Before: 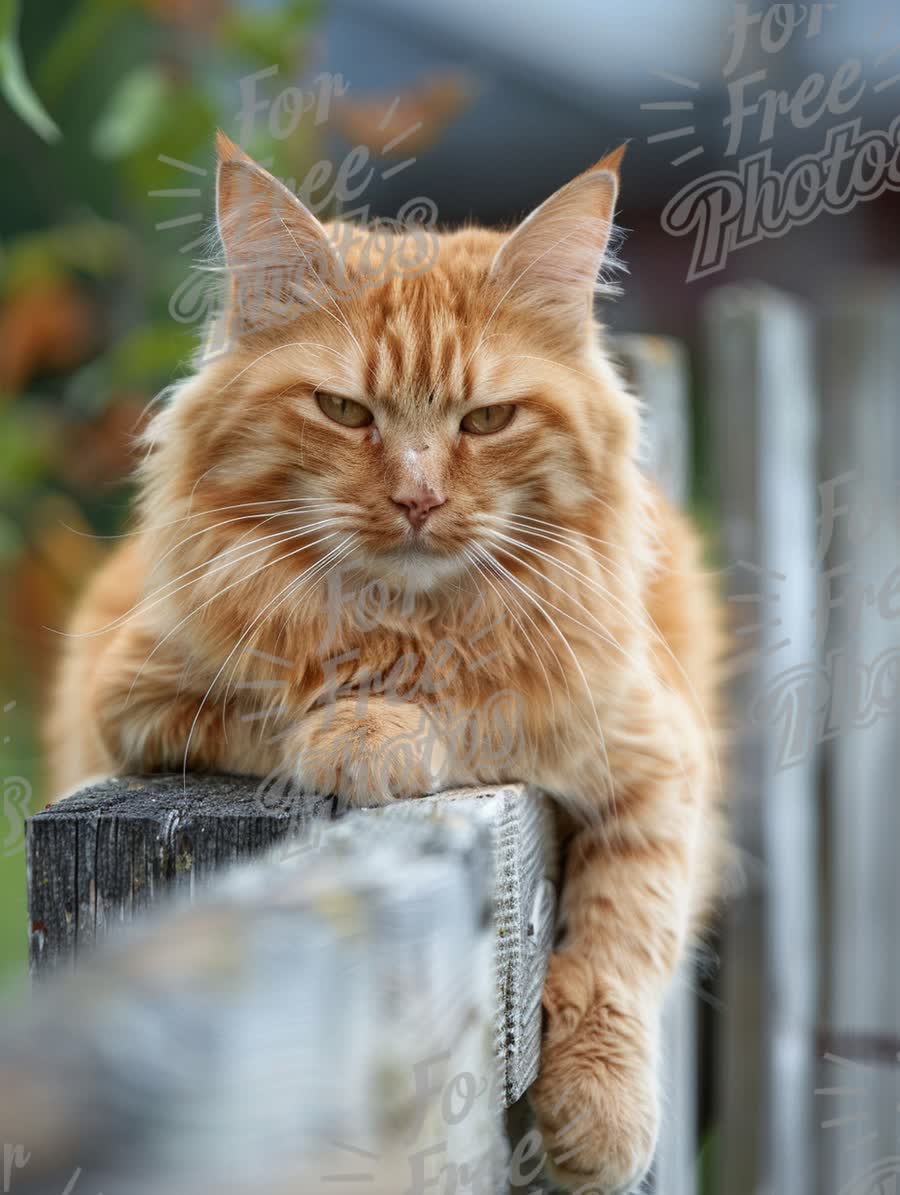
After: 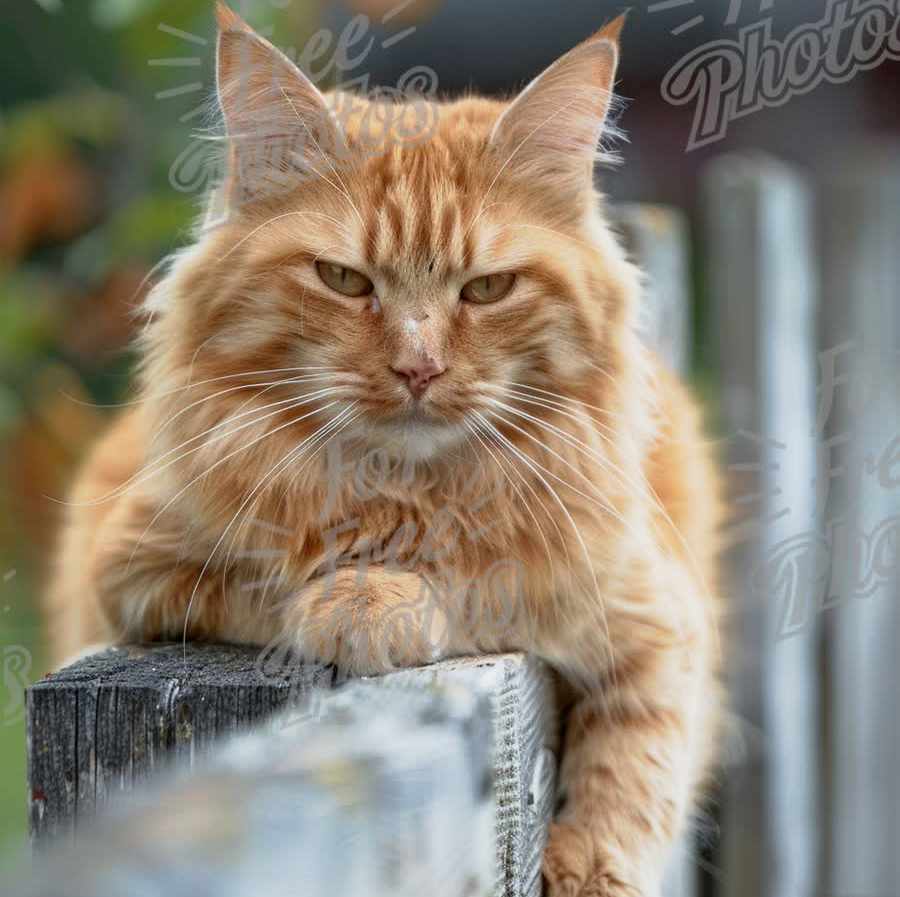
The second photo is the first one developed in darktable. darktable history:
tone curve: curves: ch0 [(0.013, 0) (0.061, 0.059) (0.239, 0.256) (0.502, 0.501) (0.683, 0.676) (0.761, 0.773) (0.858, 0.858) (0.987, 0.945)]; ch1 [(0, 0) (0.172, 0.123) (0.304, 0.267) (0.414, 0.395) (0.472, 0.473) (0.502, 0.502) (0.521, 0.528) (0.583, 0.595) (0.654, 0.673) (0.728, 0.761) (1, 1)]; ch2 [(0, 0) (0.411, 0.424) (0.485, 0.476) (0.502, 0.501) (0.553, 0.557) (0.57, 0.576) (1, 1)], preserve colors none
crop: top 11.019%, bottom 13.903%
